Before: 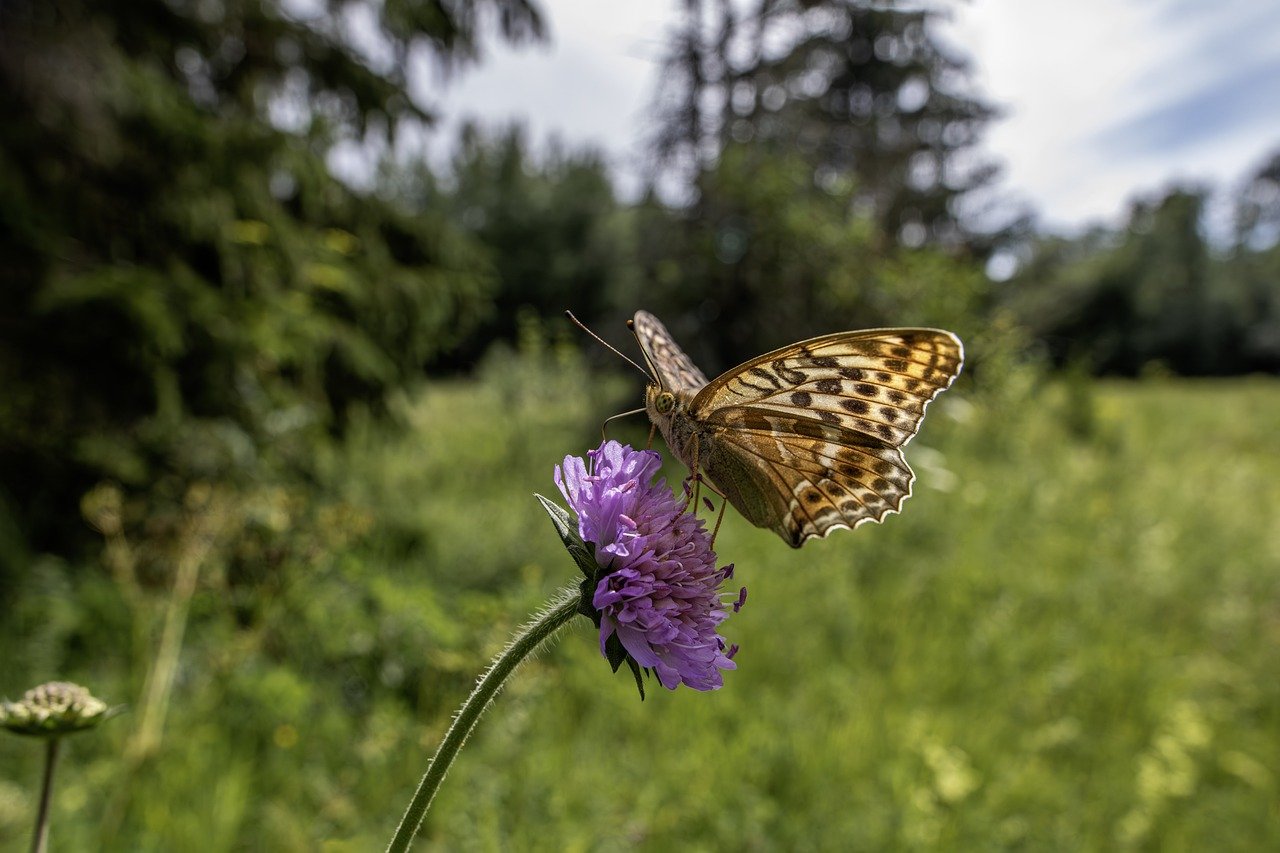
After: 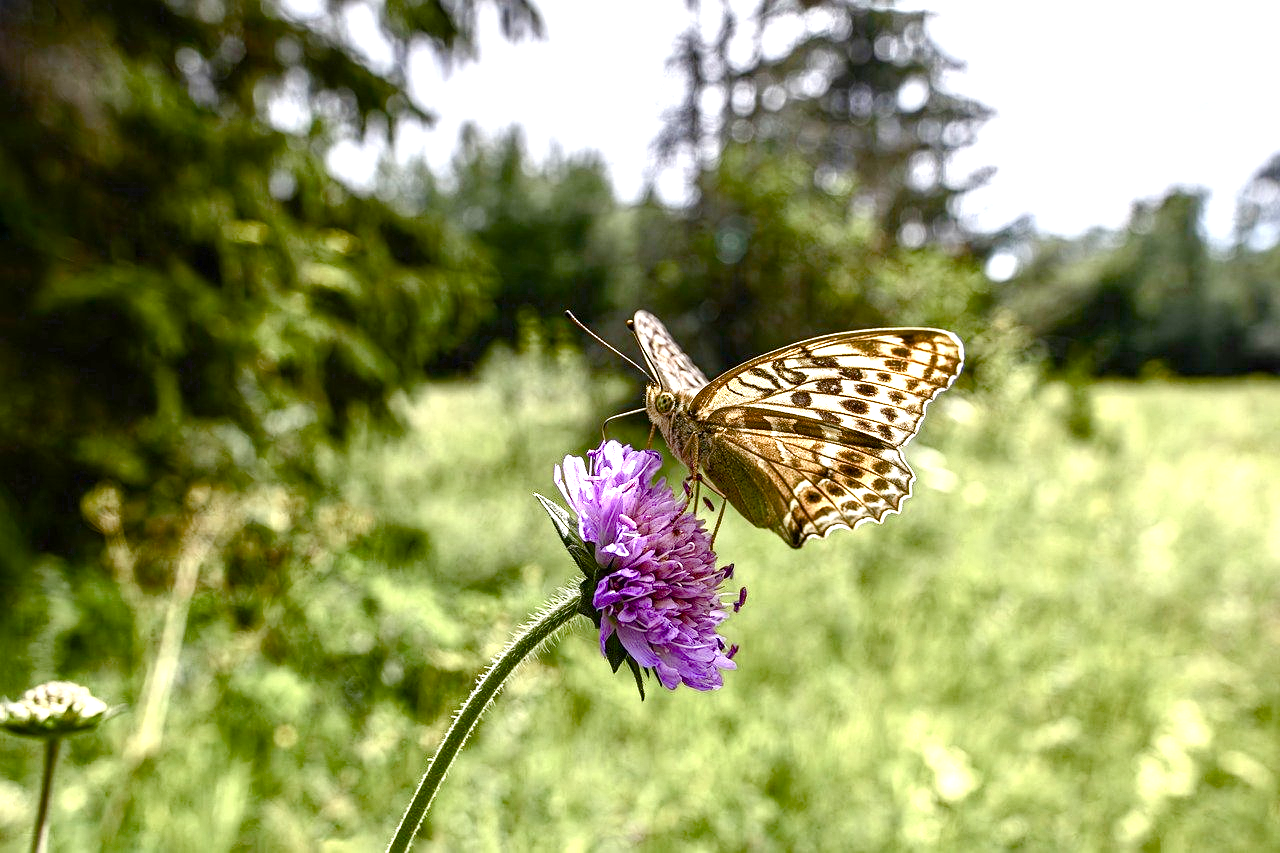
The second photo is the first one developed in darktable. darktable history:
sharpen: amount 0.208
color balance rgb: linear chroma grading › shadows 31.421%, linear chroma grading › global chroma -1.602%, linear chroma grading › mid-tones 3.949%, perceptual saturation grading › global saturation 20%, perceptual saturation grading › highlights -49.29%, perceptual saturation grading › shadows 24.582%, global vibrance 6.856%, saturation formula JzAzBz (2021)
exposure: black level correction 0, exposure 1.412 EV, compensate exposure bias true, compensate highlight preservation false
